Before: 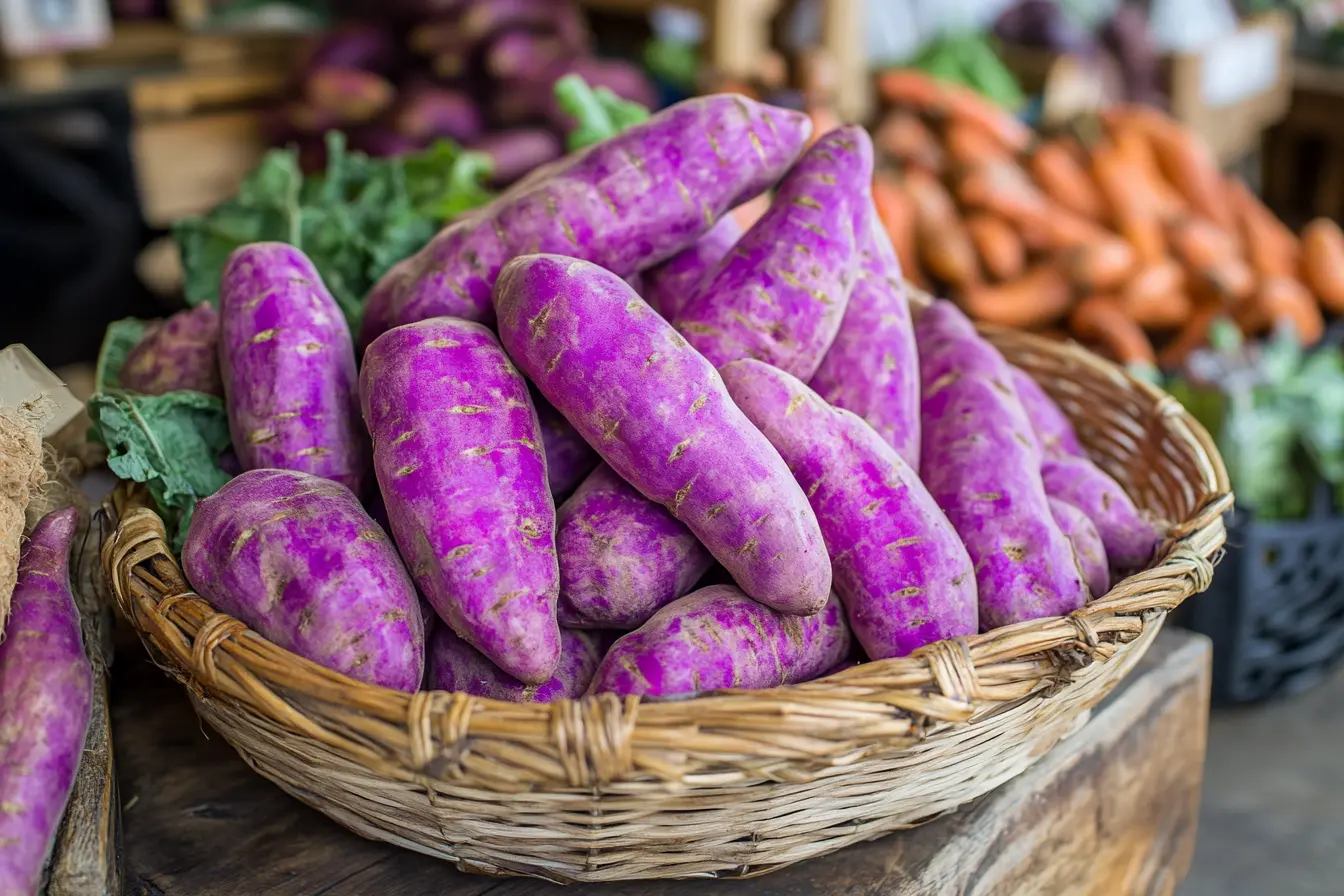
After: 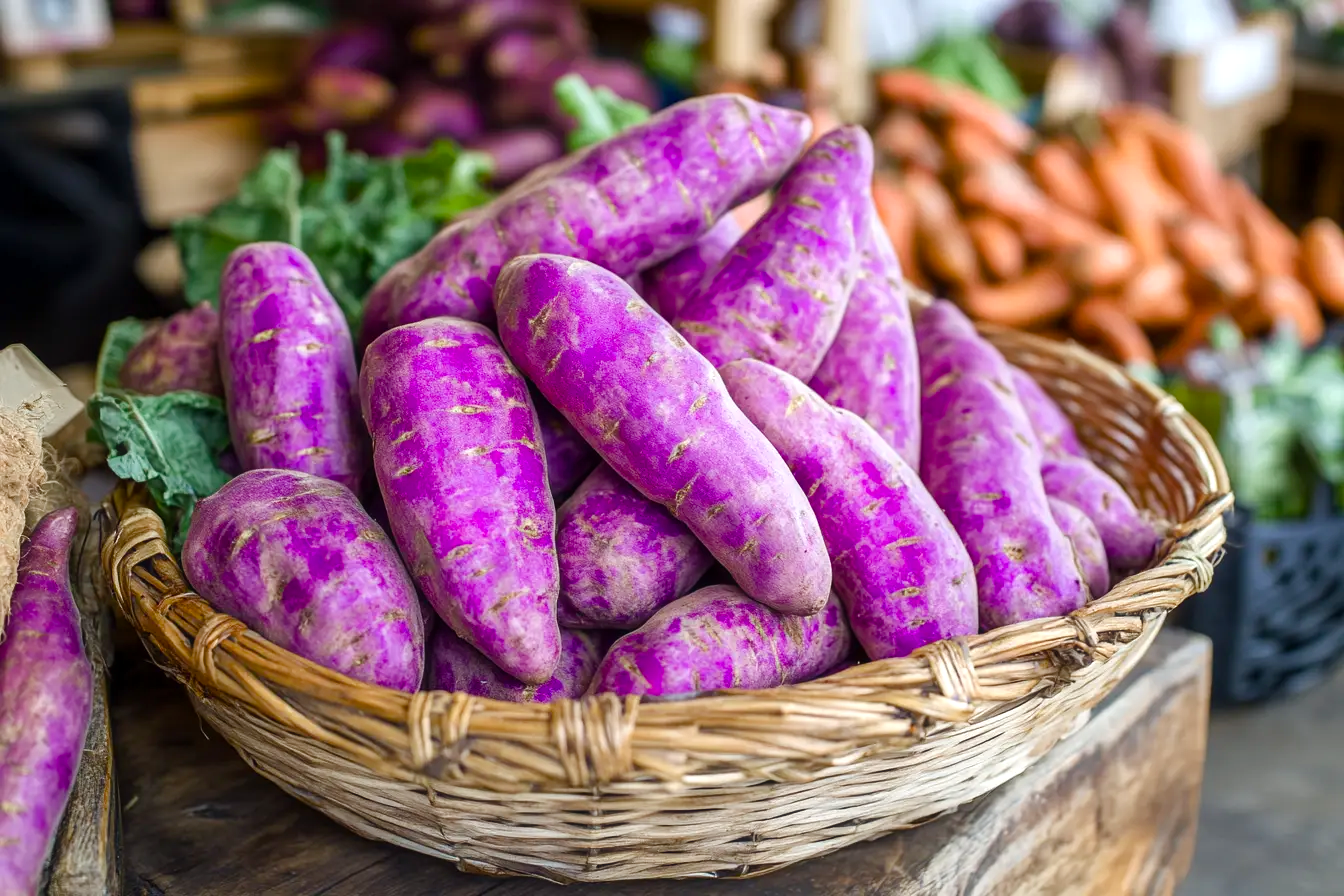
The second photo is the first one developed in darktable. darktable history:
color balance rgb: perceptual saturation grading › global saturation 20%, perceptual saturation grading › highlights -49.373%, perceptual saturation grading › shadows 24.554%, perceptual brilliance grading › highlights 9.386%, perceptual brilliance grading › mid-tones 5.273%, global vibrance 15.039%
haze removal: strength -0.04, compatibility mode true, adaptive false
